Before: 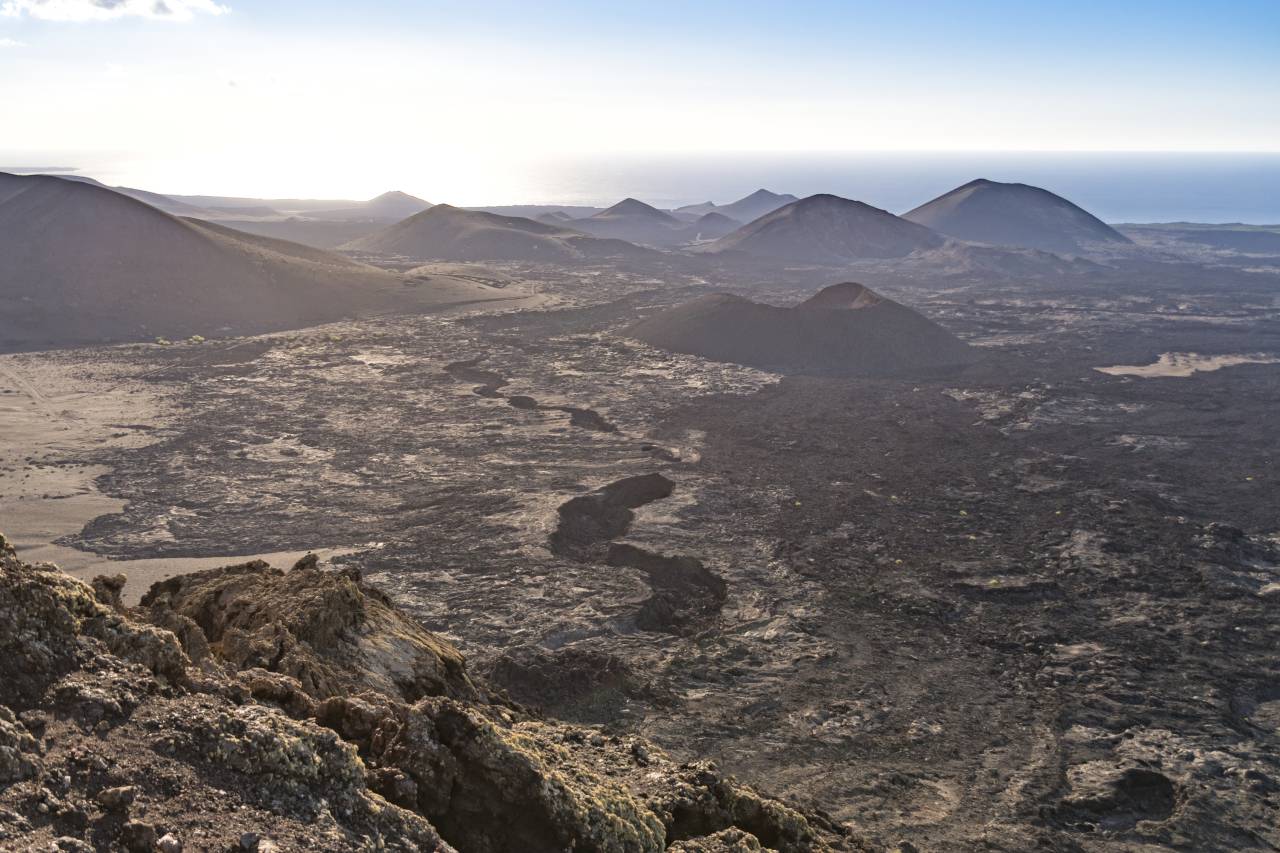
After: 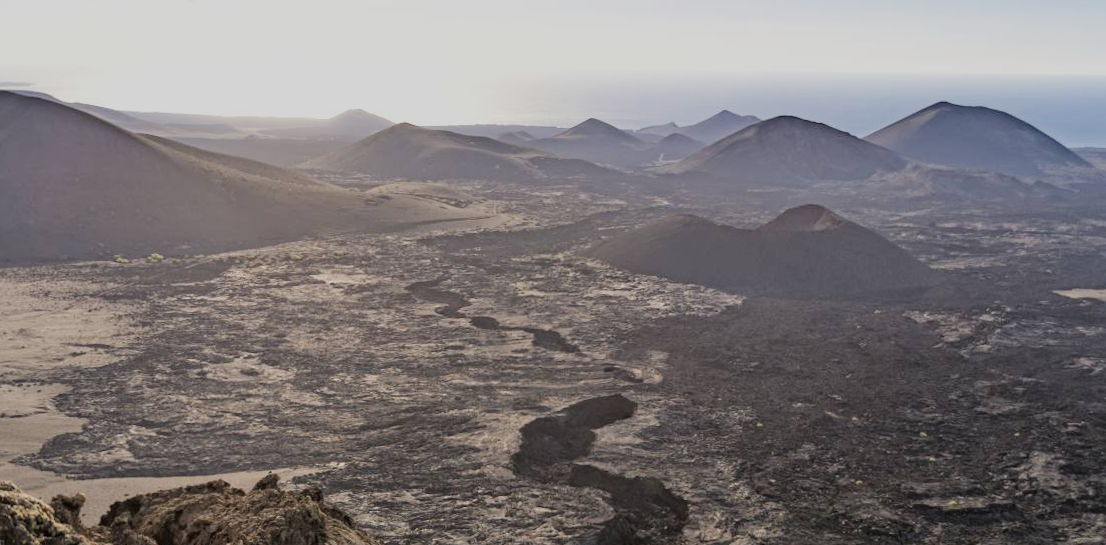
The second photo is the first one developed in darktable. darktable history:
rotate and perspective: rotation 0.174°, lens shift (vertical) 0.013, lens shift (horizontal) 0.019, shear 0.001, automatic cropping original format, crop left 0.007, crop right 0.991, crop top 0.016, crop bottom 0.997
filmic rgb: black relative exposure -7.65 EV, white relative exposure 4.56 EV, hardness 3.61
crop: left 3.015%, top 8.969%, right 9.647%, bottom 26.457%
